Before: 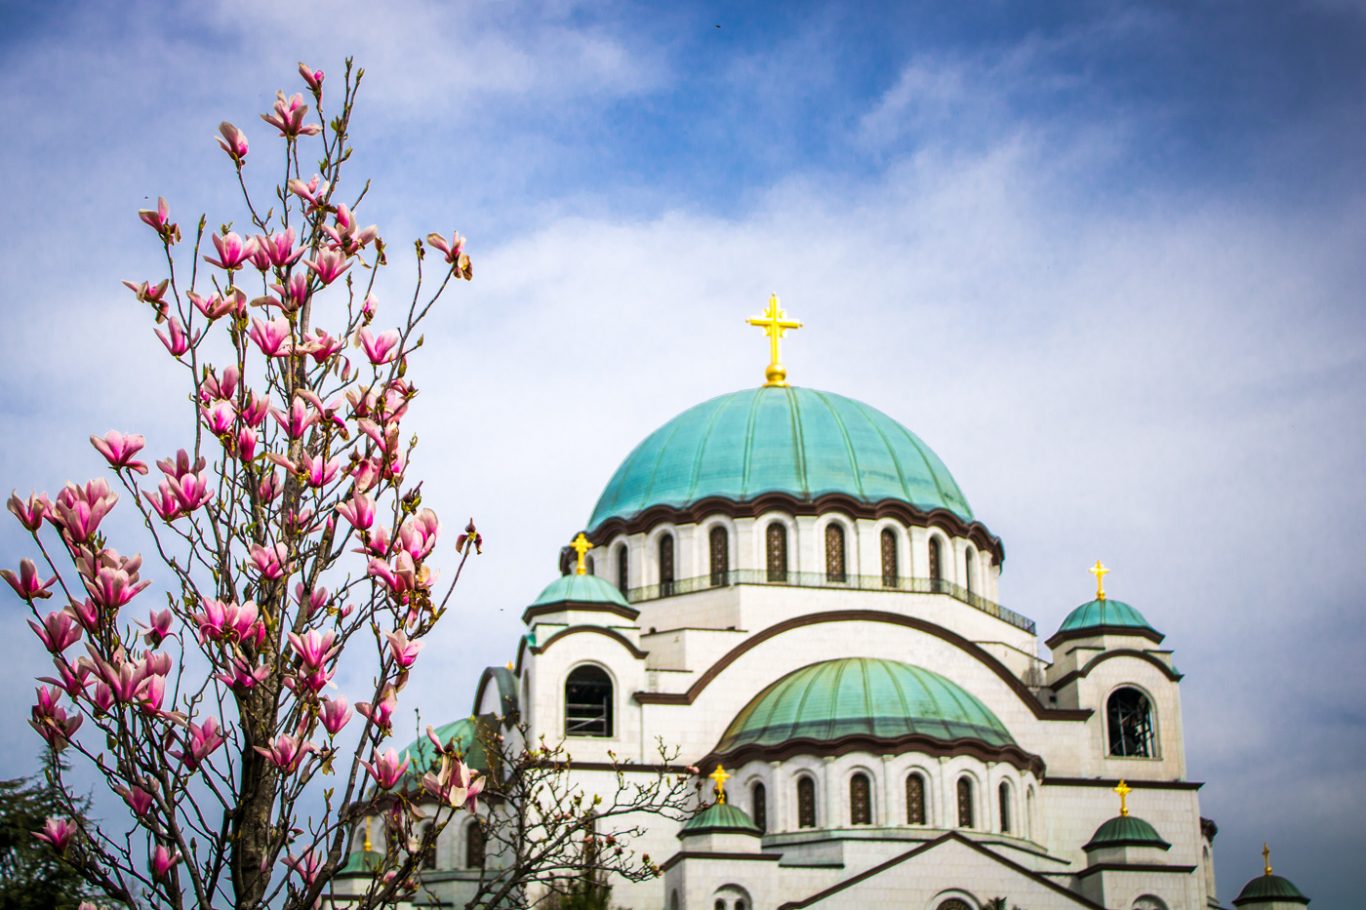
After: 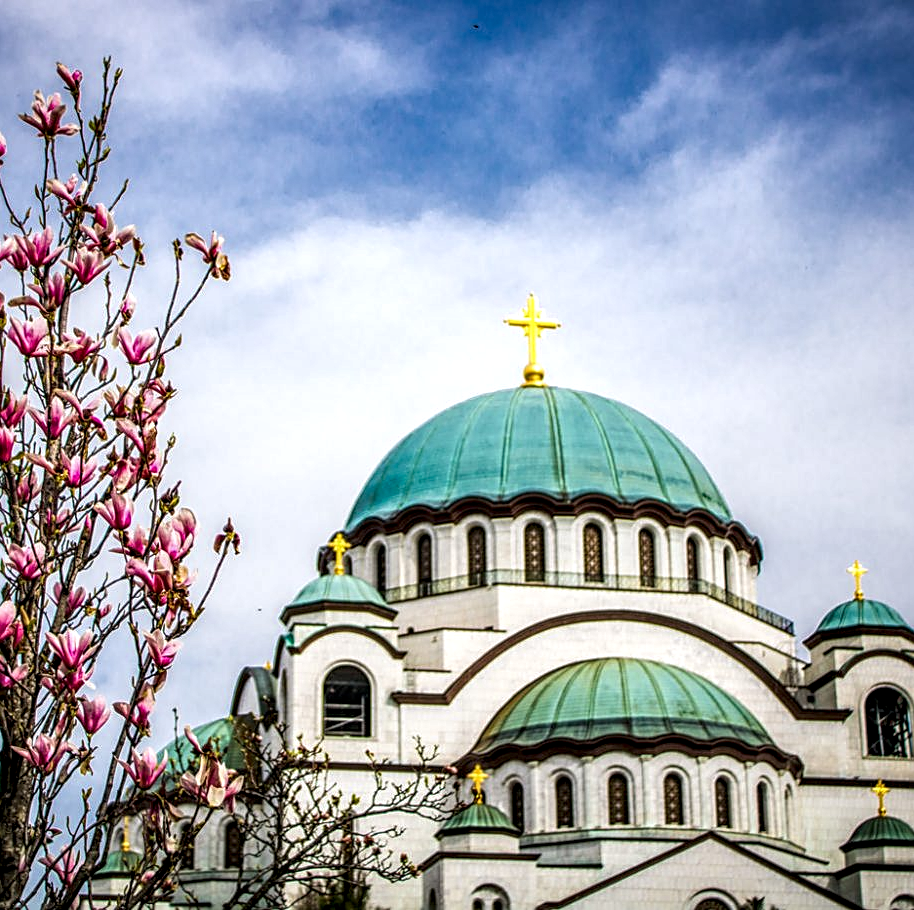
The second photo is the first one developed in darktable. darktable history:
exposure: exposure -0.068 EV, compensate exposure bias true, compensate highlight preservation false
sharpen: on, module defaults
crop and rotate: left 17.763%, right 15.259%
local contrast: highlights 18%, detail 185%
